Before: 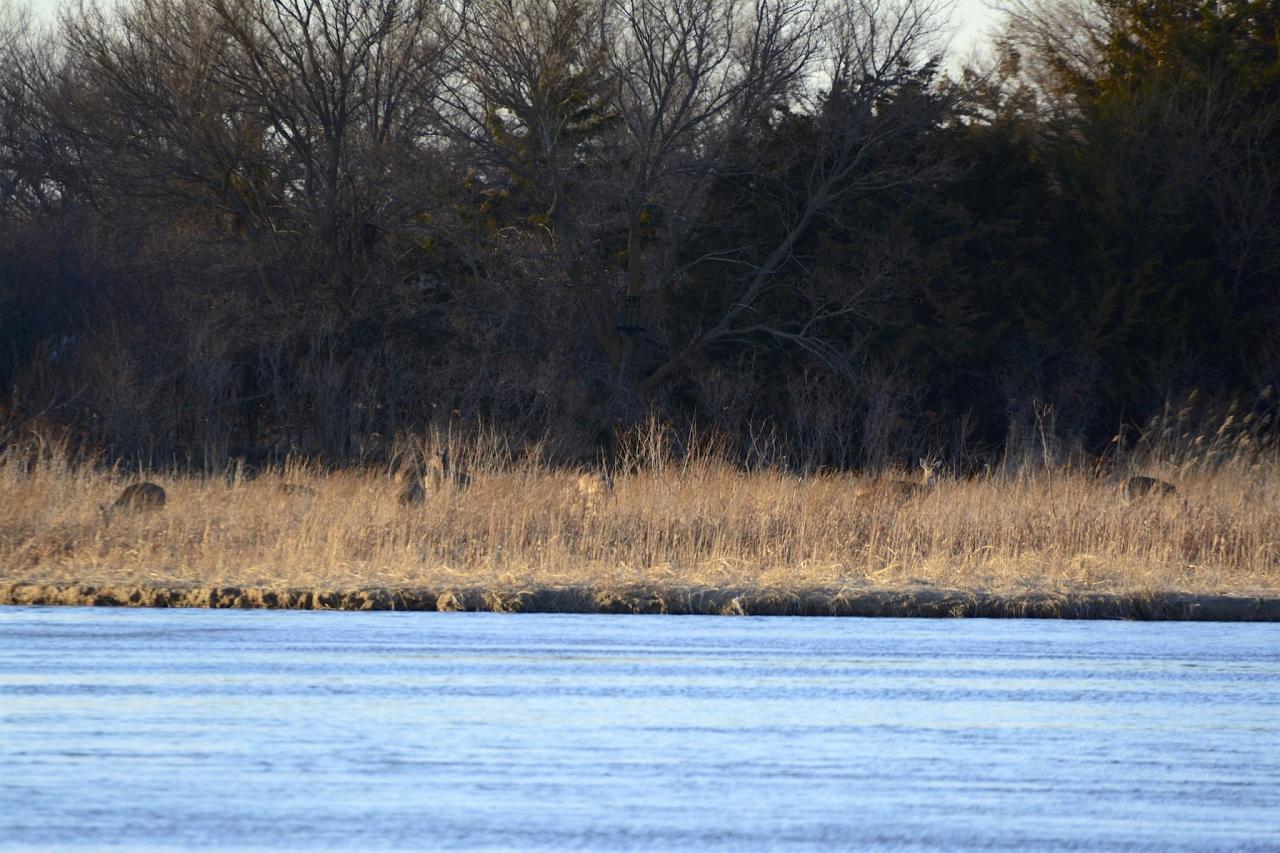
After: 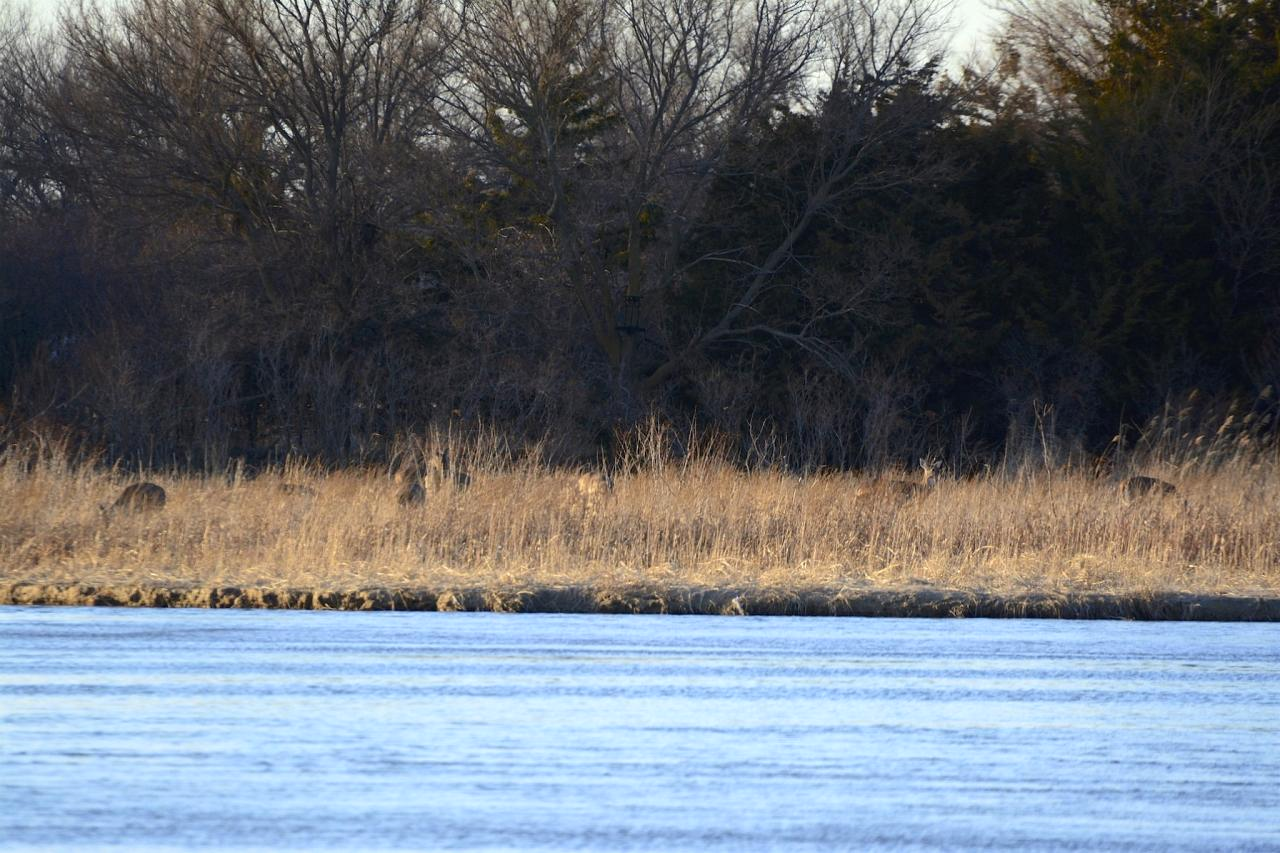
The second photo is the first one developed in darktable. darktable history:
exposure: exposure 0.128 EV, compensate exposure bias true, compensate highlight preservation false
